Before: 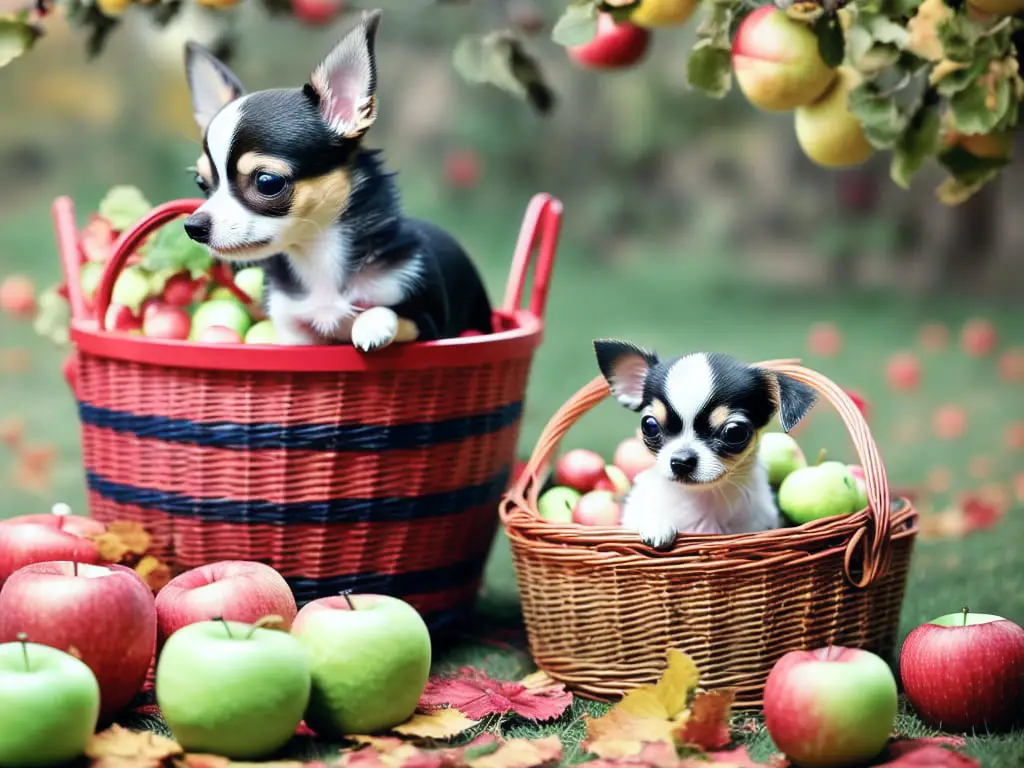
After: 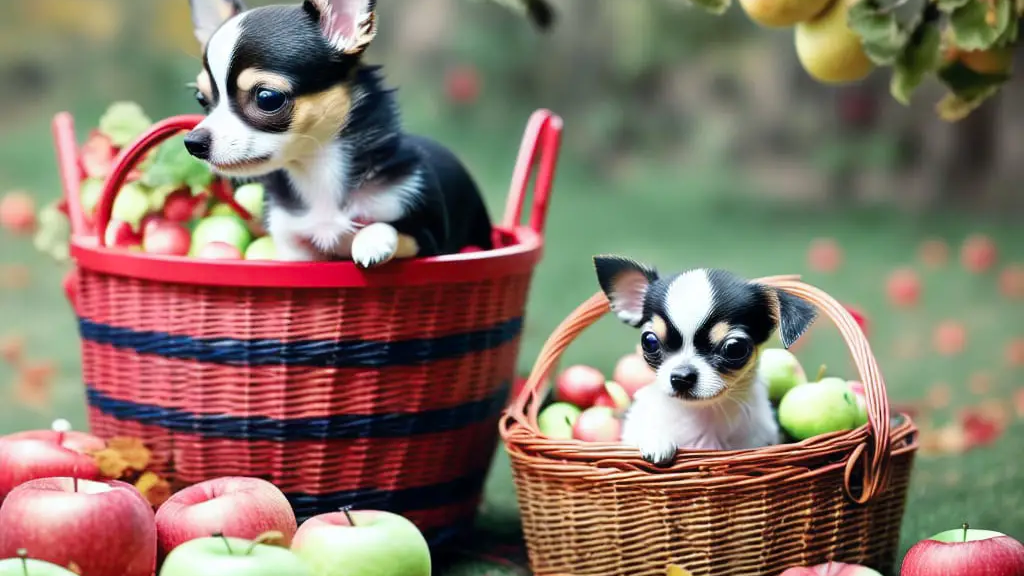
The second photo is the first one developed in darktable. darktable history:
crop: top 11.038%, bottom 13.962%
vibrance: on, module defaults
